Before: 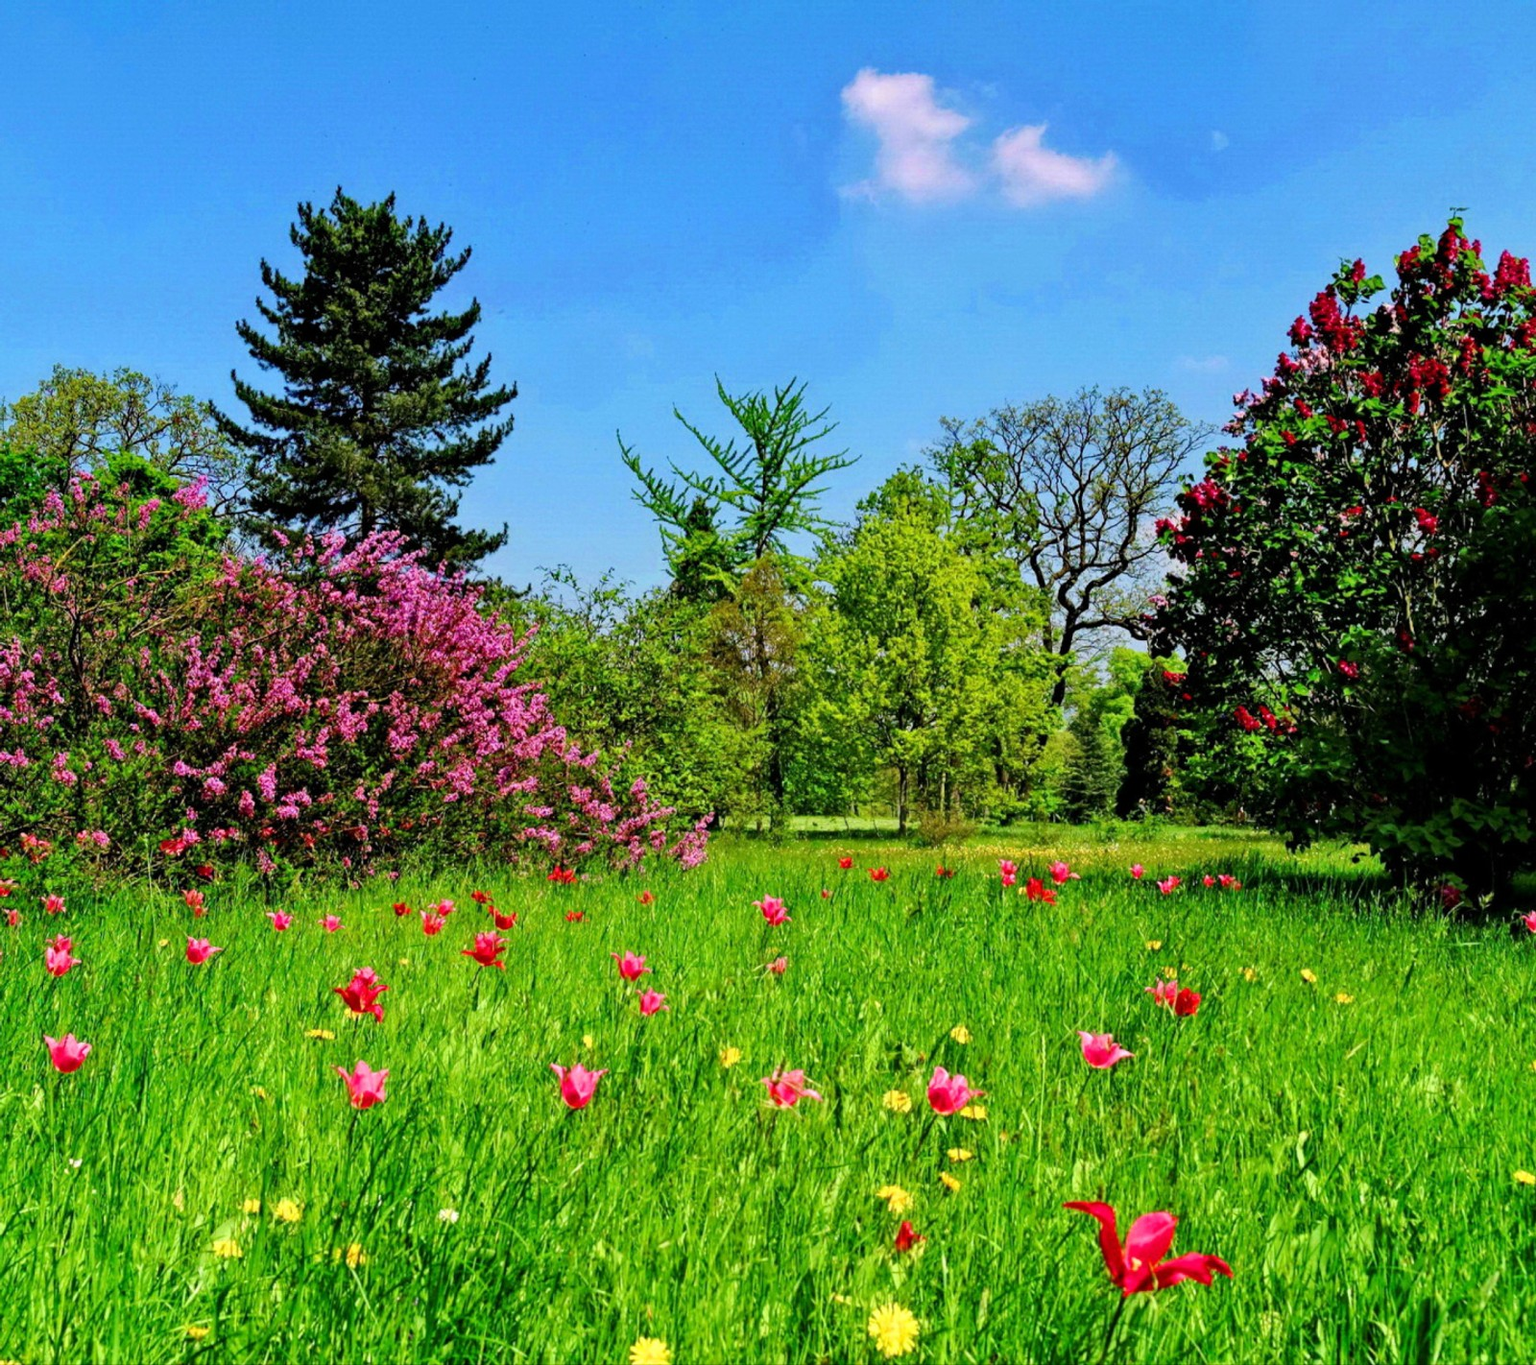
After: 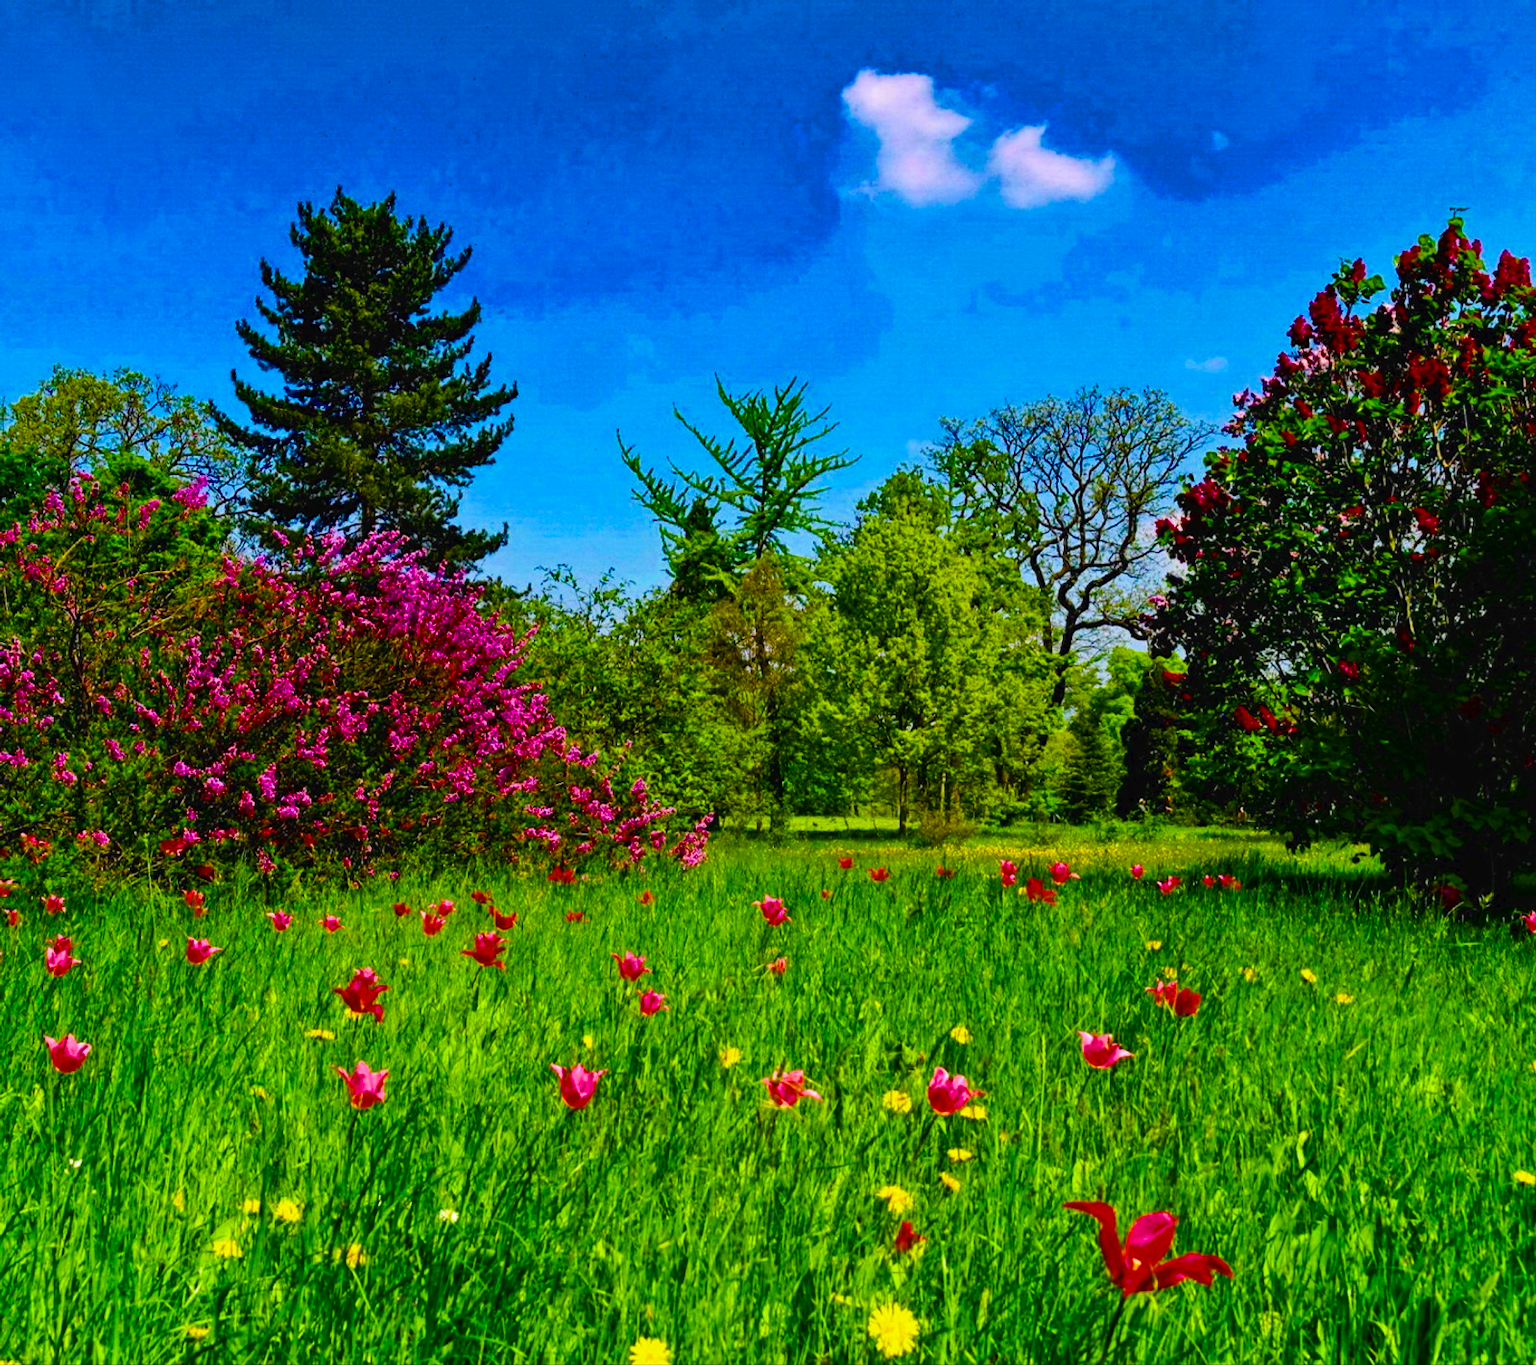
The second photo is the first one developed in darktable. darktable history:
color balance rgb: global offset › luminance 0.269%, linear chroma grading › global chroma 33.751%, perceptual saturation grading › global saturation 35.132%, perceptual saturation grading › highlights -29.919%, perceptual saturation grading › shadows 36.057%, global vibrance 6.777%, saturation formula JzAzBz (2021)
